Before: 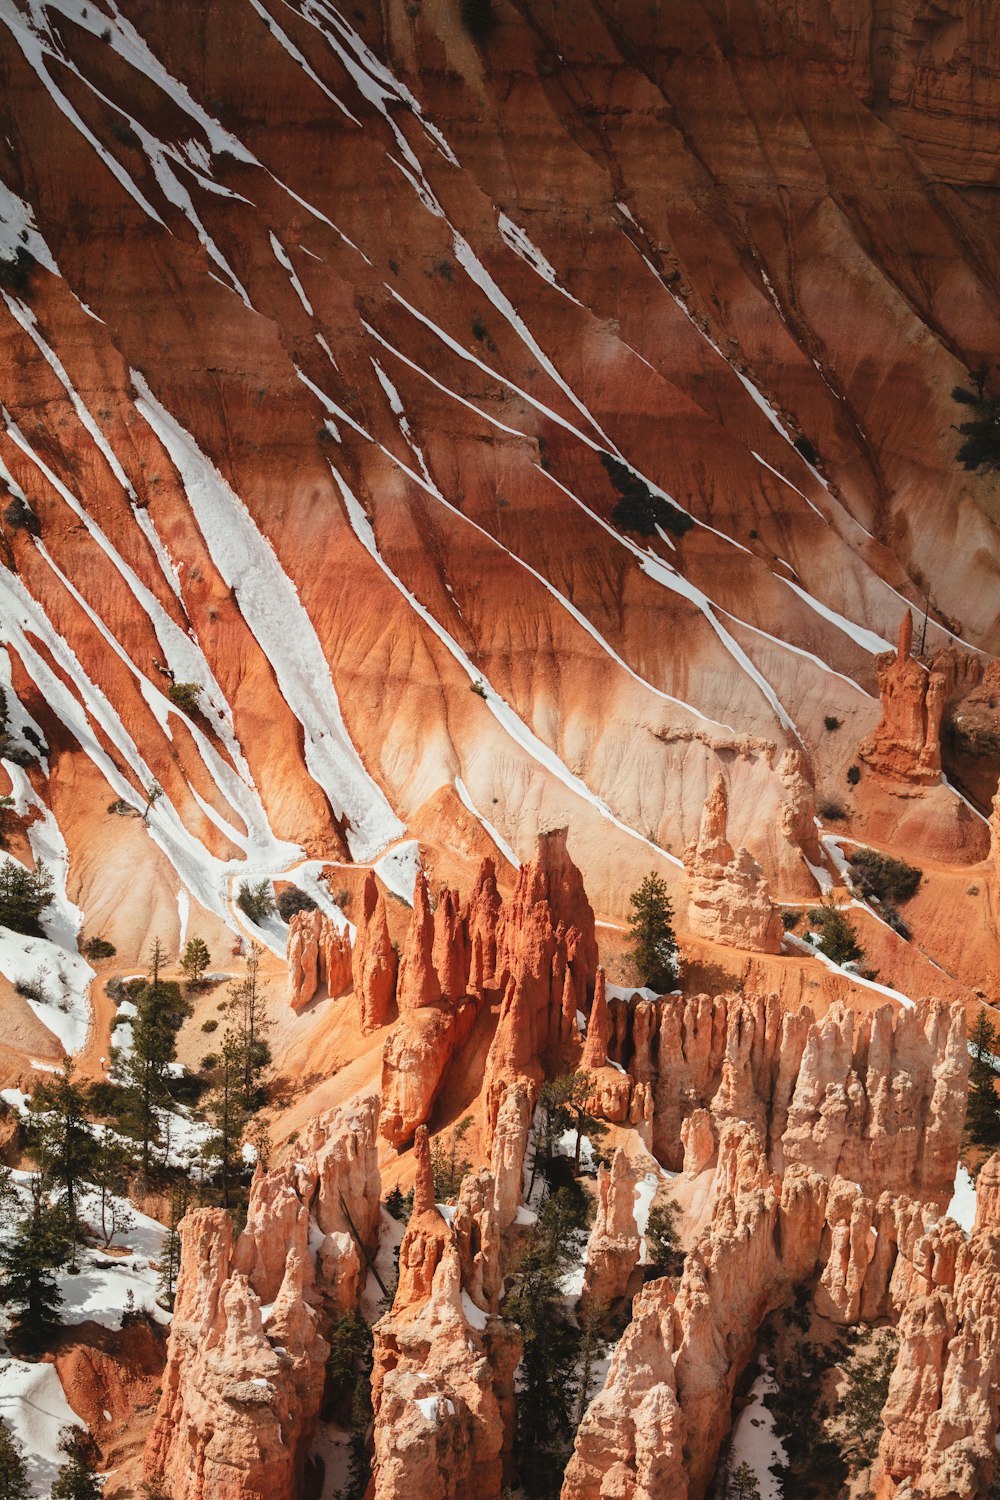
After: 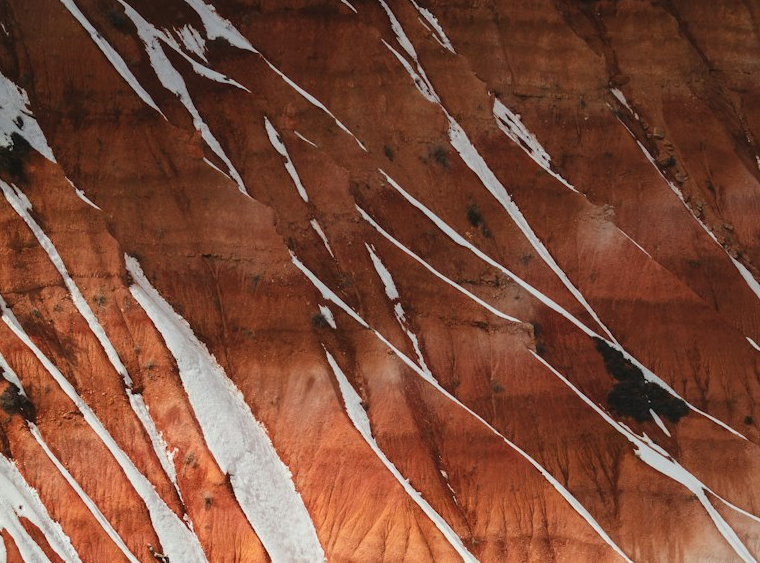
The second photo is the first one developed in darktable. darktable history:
crop: left 0.535%, top 7.634%, right 23.392%, bottom 54.786%
